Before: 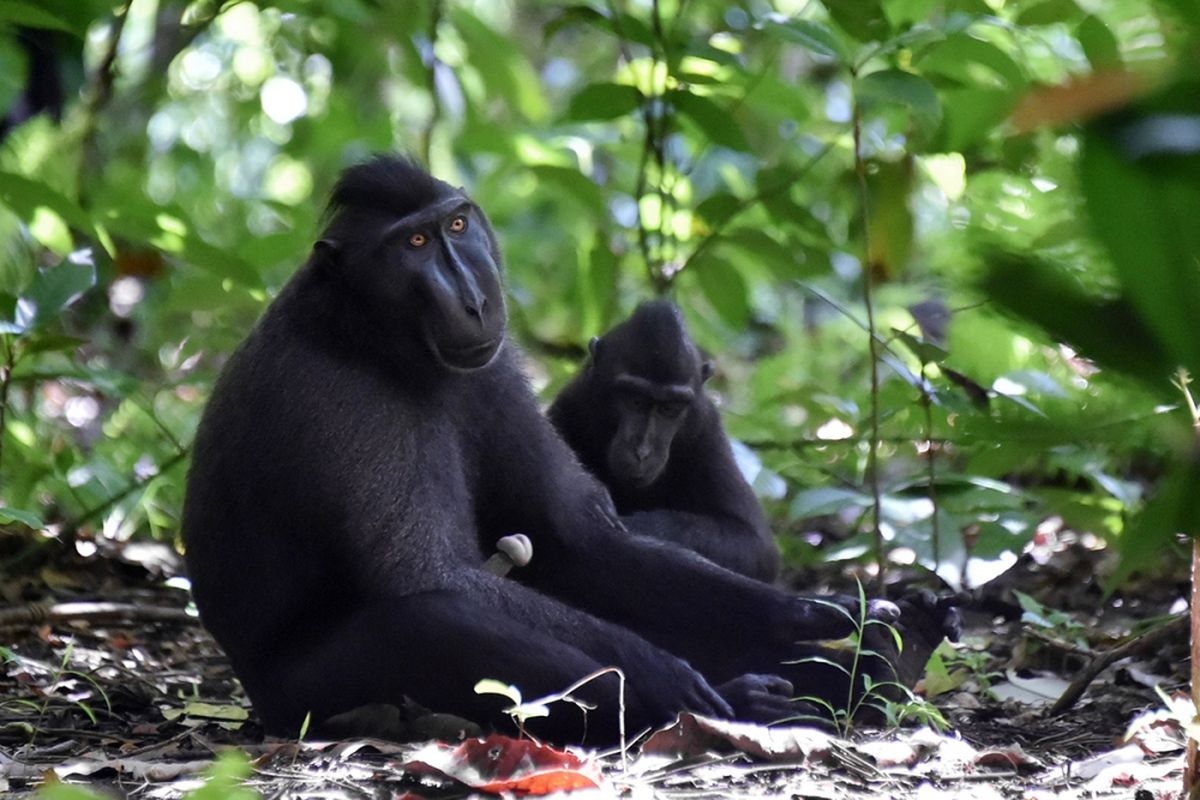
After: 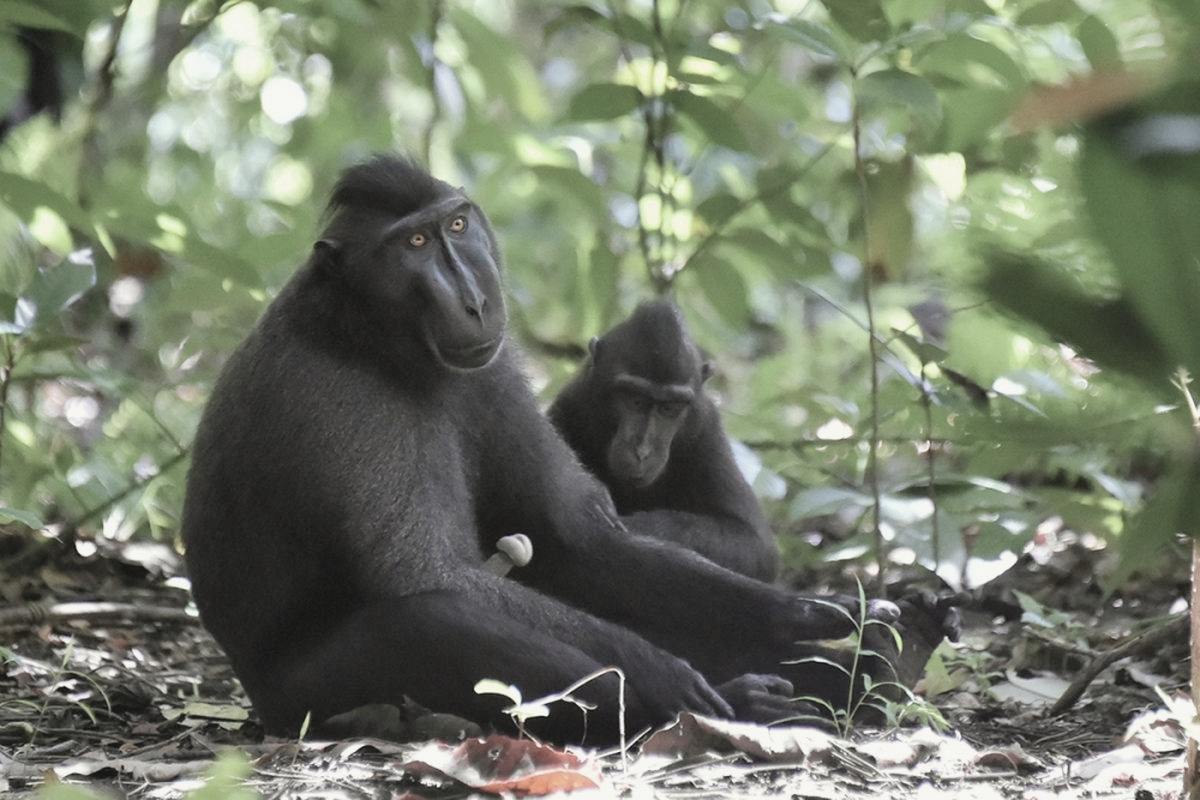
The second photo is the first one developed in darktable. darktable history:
color balance: mode lift, gamma, gain (sRGB), lift [1.04, 1, 1, 0.97], gamma [1.01, 1, 1, 0.97], gain [0.96, 1, 1, 0.97]
contrast brightness saturation: brightness 0.18, saturation -0.5
